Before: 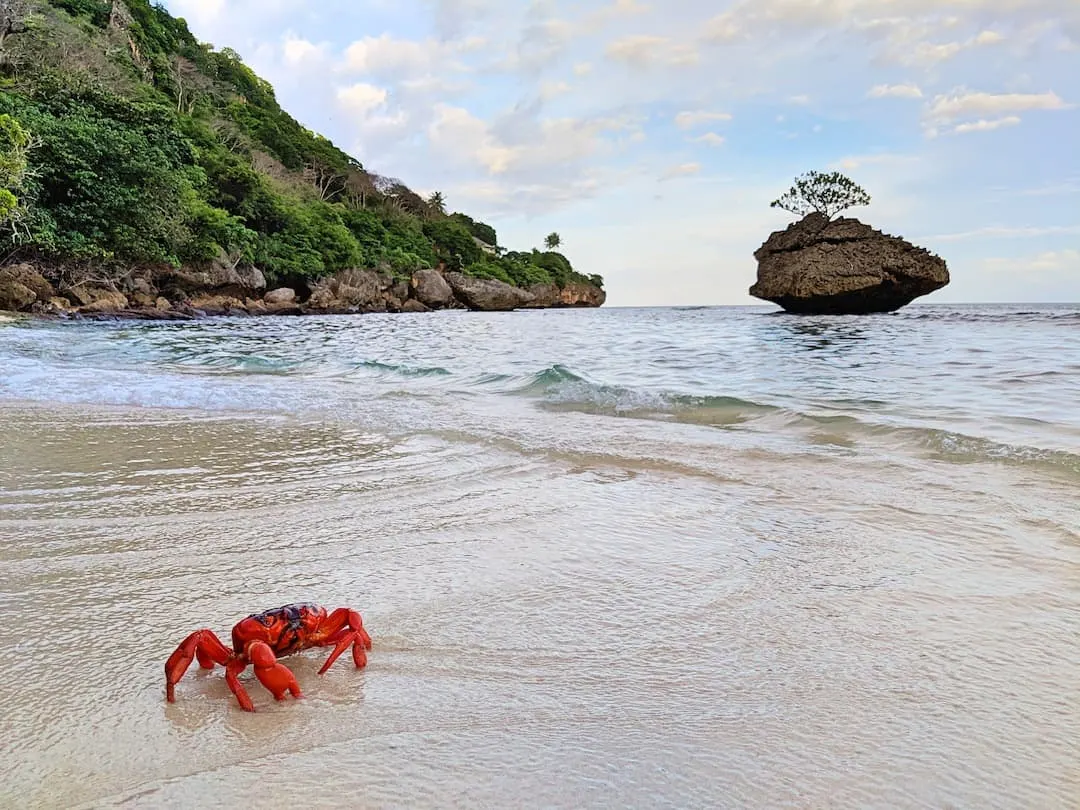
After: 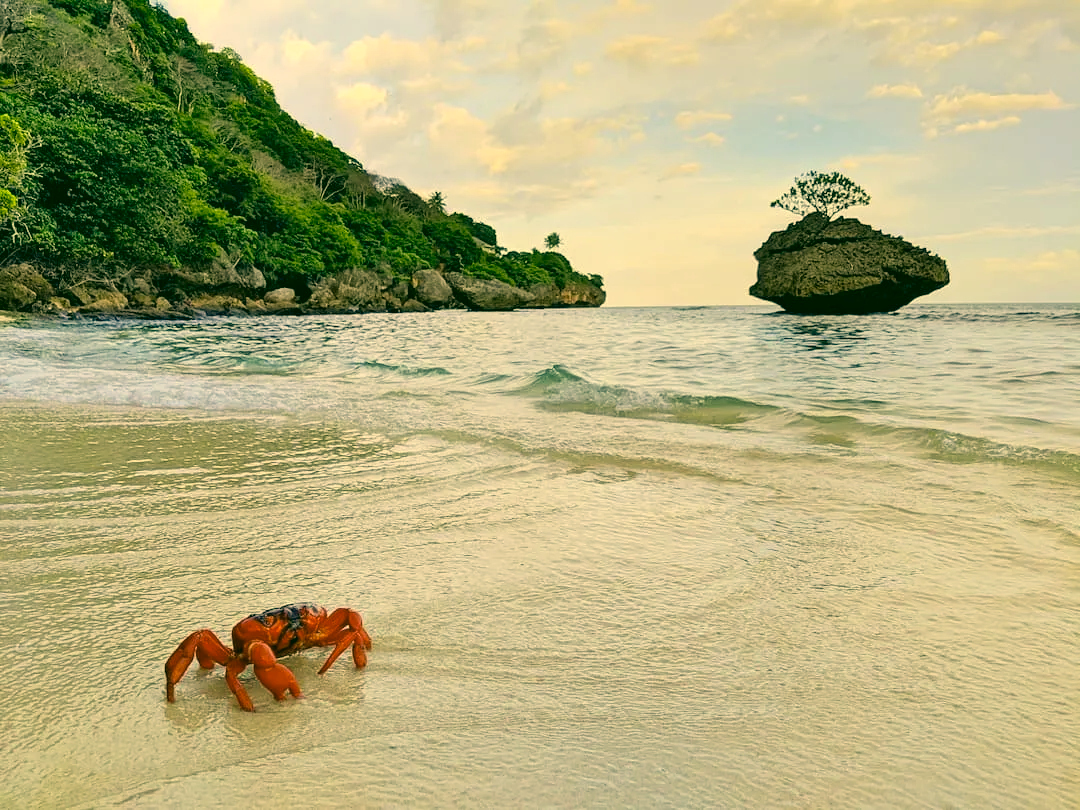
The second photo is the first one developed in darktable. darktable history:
color correction: highlights a* 5.66, highlights b* 33.69, shadows a* -26.07, shadows b* 3.82
